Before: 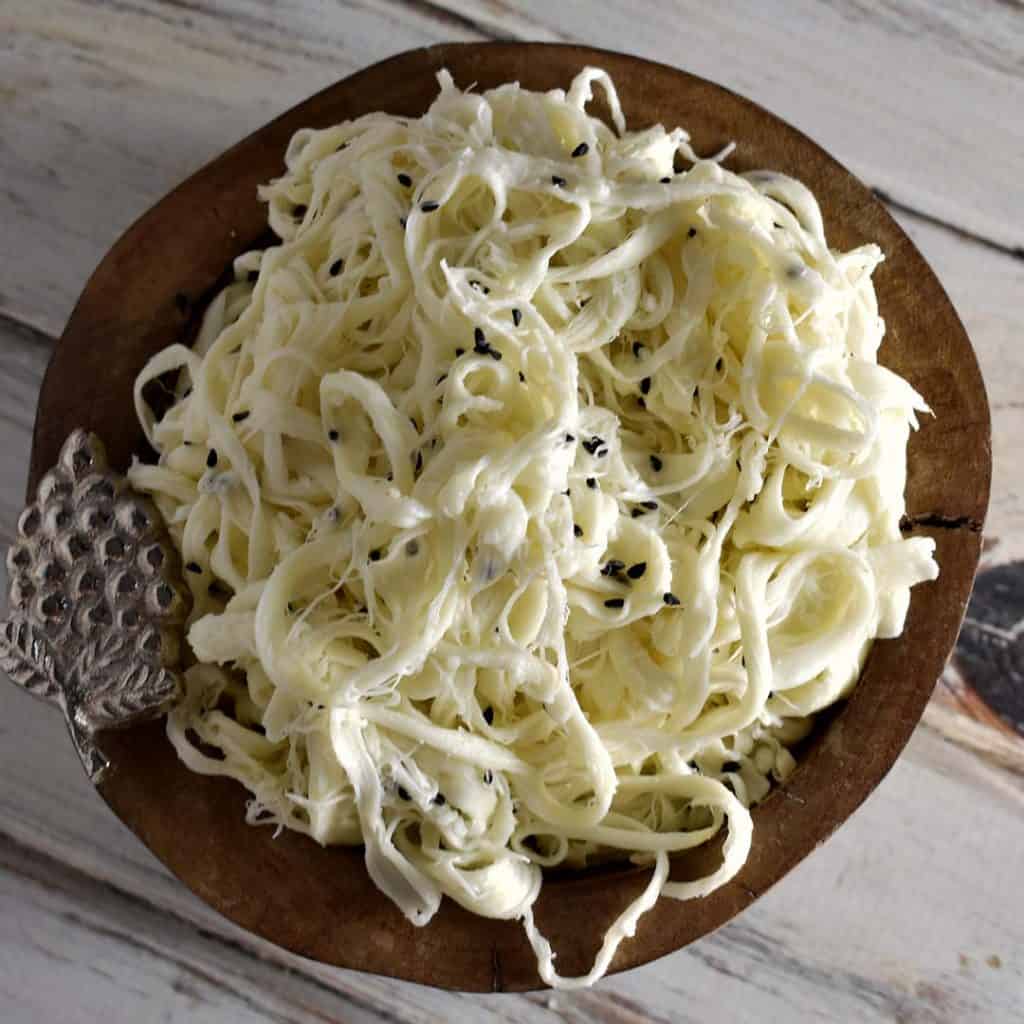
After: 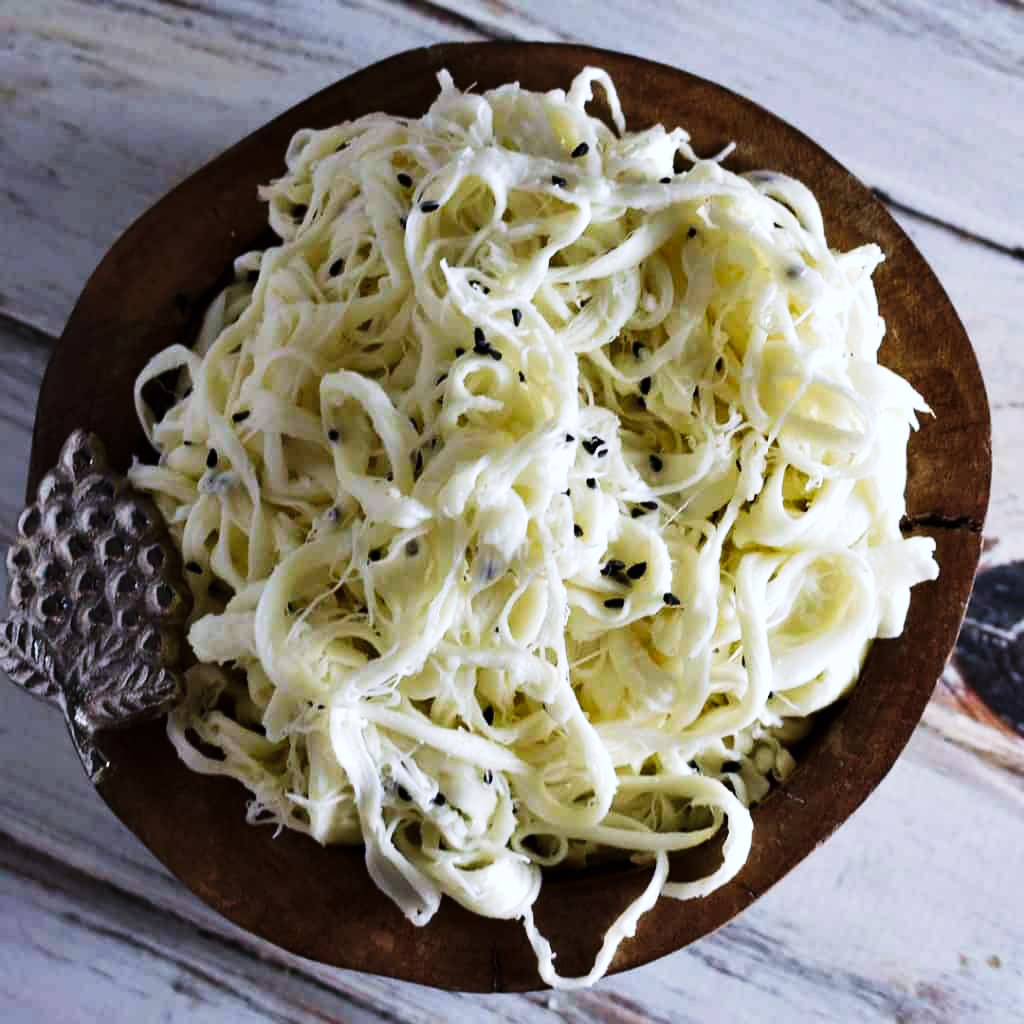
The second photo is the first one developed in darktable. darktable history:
tone curve: curves: ch0 [(0, 0) (0.195, 0.109) (0.751, 0.848) (1, 1)], preserve colors none
color calibration: illuminant custom, x 0.371, y 0.382, temperature 4282.79 K
